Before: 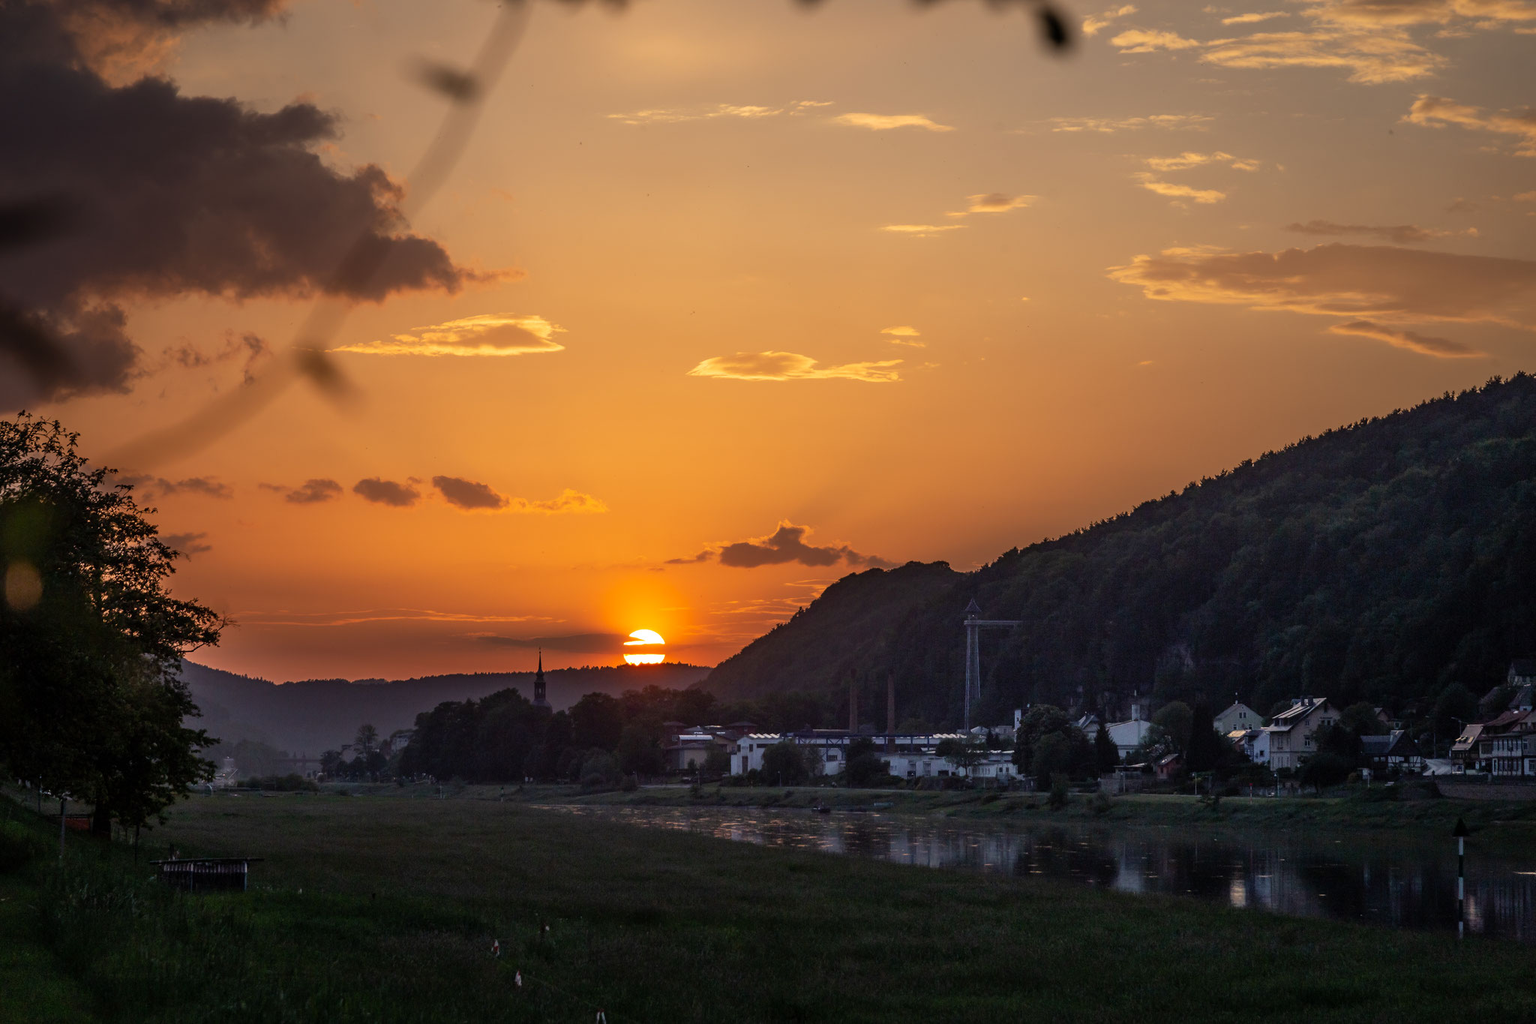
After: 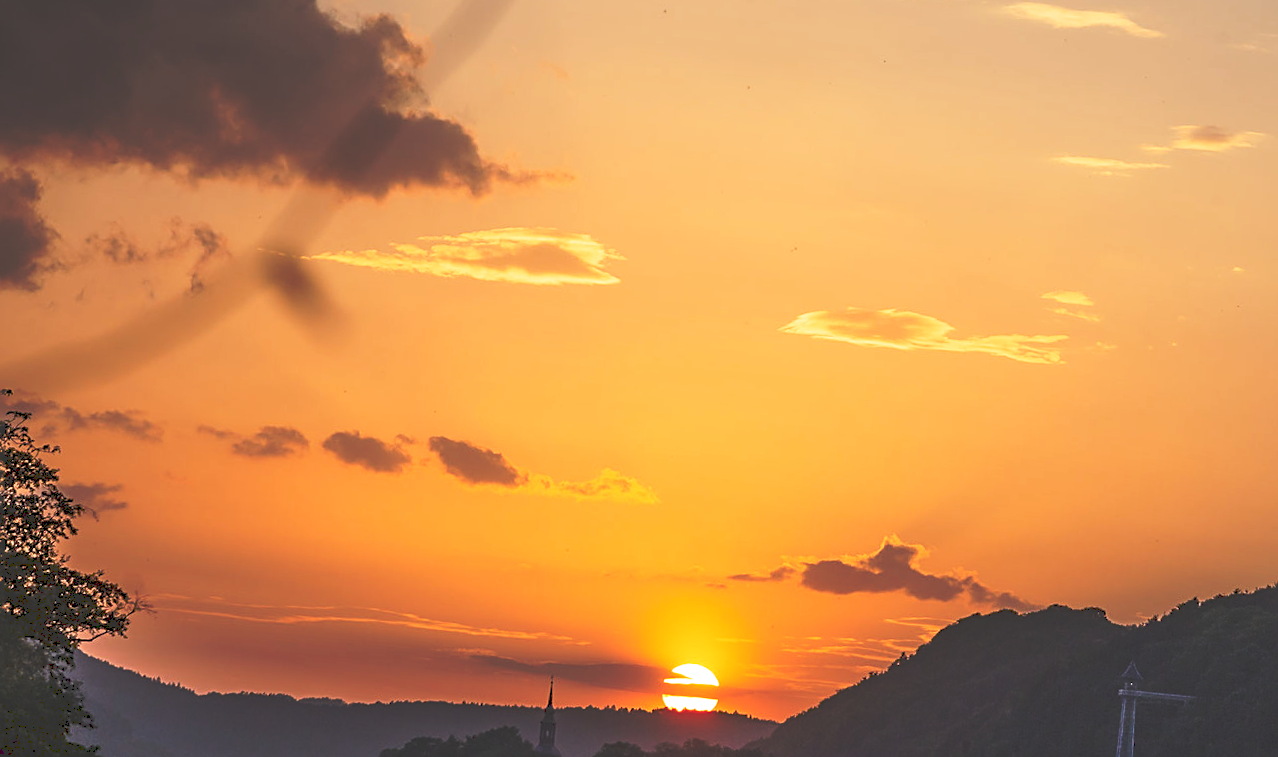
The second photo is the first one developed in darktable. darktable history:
crop and rotate: angle -4.99°, left 2.122%, top 6.945%, right 27.566%, bottom 30.519%
sharpen: on, module defaults
tone curve: curves: ch0 [(0, 0) (0.003, 0.203) (0.011, 0.203) (0.025, 0.21) (0.044, 0.22) (0.069, 0.231) (0.1, 0.243) (0.136, 0.255) (0.177, 0.277) (0.224, 0.305) (0.277, 0.346) (0.335, 0.412) (0.399, 0.492) (0.468, 0.571) (0.543, 0.658) (0.623, 0.75) (0.709, 0.837) (0.801, 0.905) (0.898, 0.955) (1, 1)], preserve colors none
